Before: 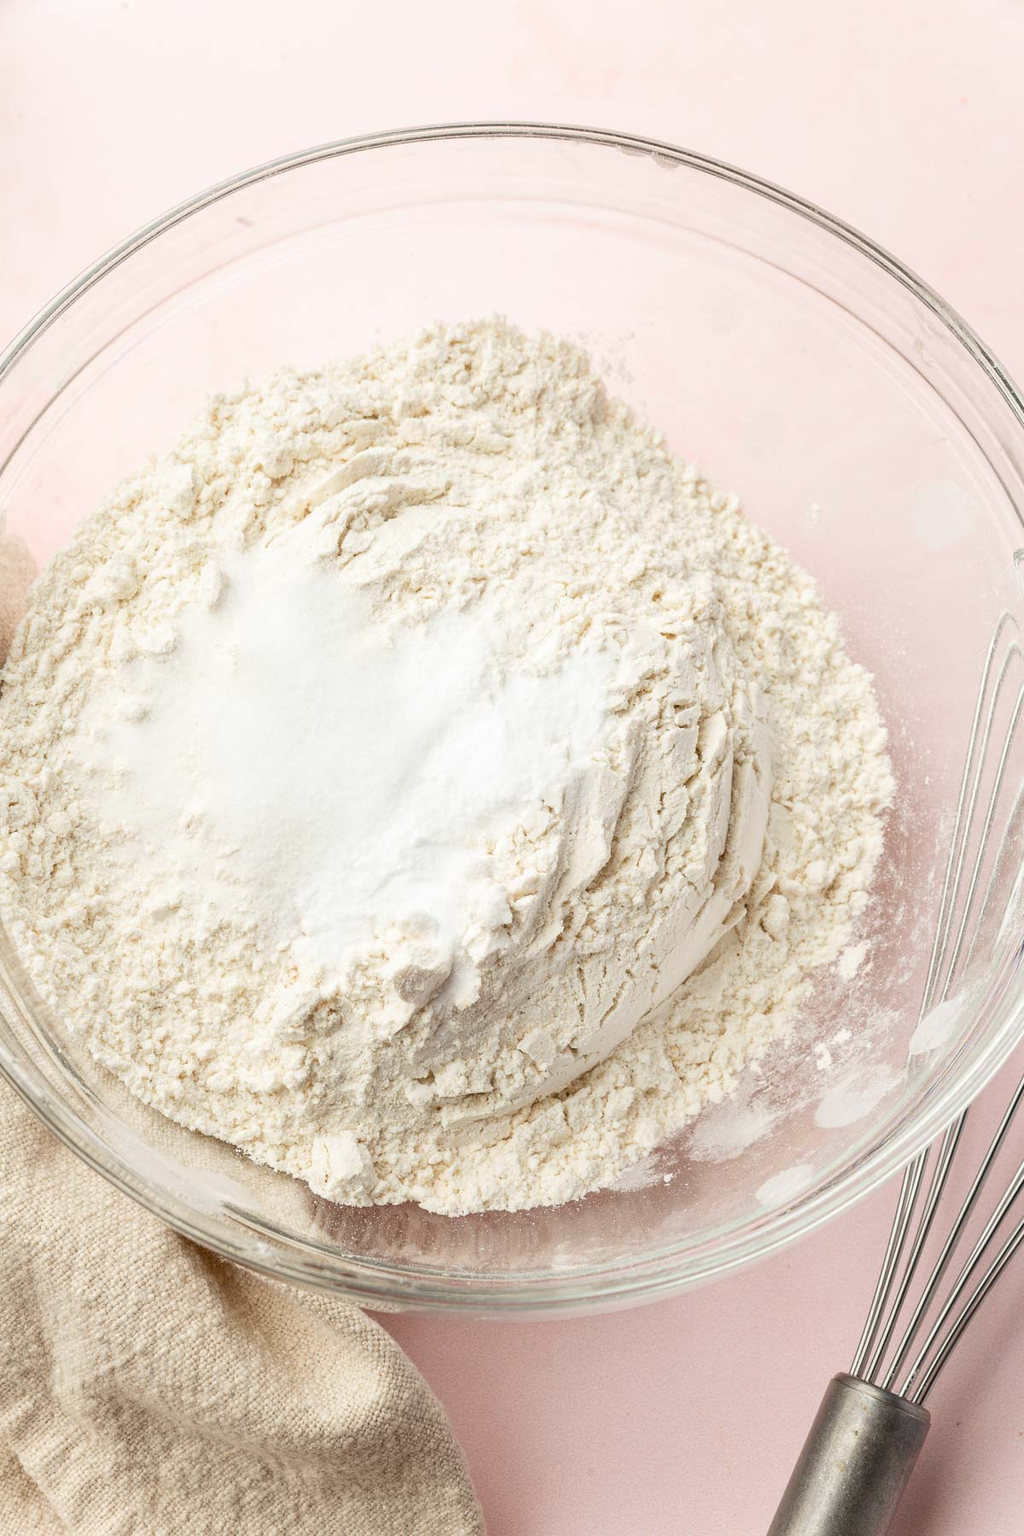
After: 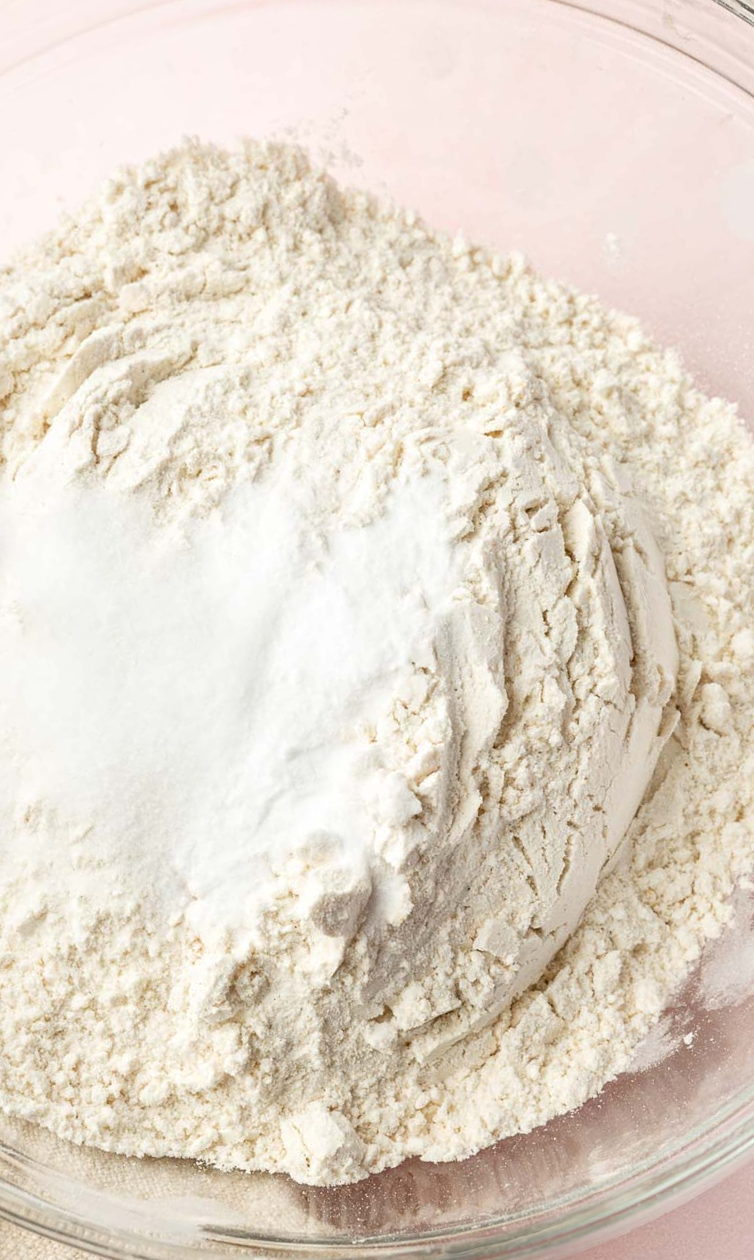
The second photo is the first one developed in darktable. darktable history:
crop and rotate: angle 17.89°, left 6.813%, right 4.323%, bottom 1.065%
local contrast: mode bilateral grid, contrast 20, coarseness 50, detail 120%, midtone range 0.2
